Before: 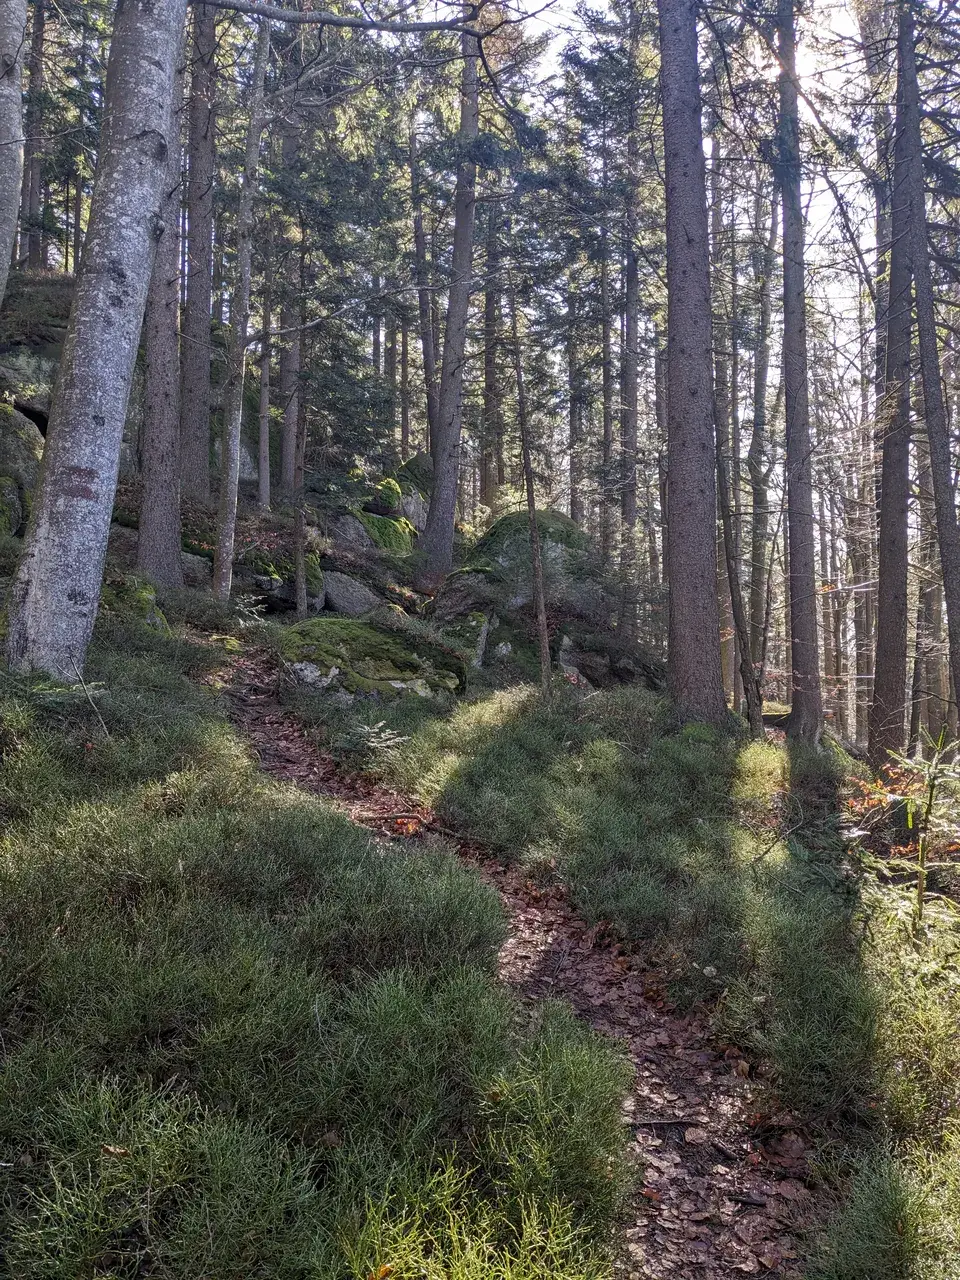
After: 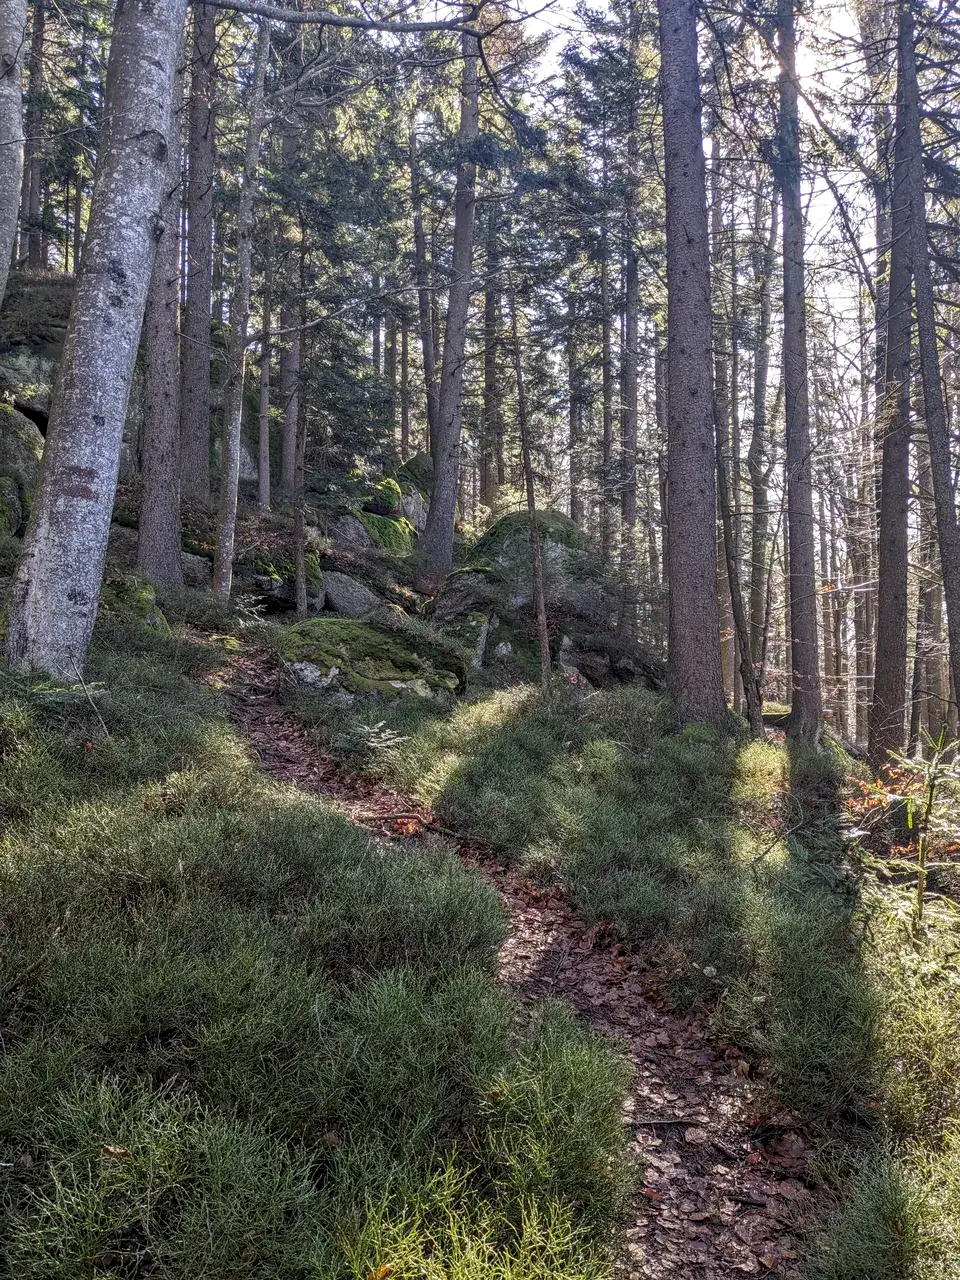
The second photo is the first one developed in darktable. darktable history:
local contrast: on, module defaults
tone equalizer: smoothing diameter 2.01%, edges refinement/feathering 19.98, mask exposure compensation -1.57 EV, filter diffusion 5
